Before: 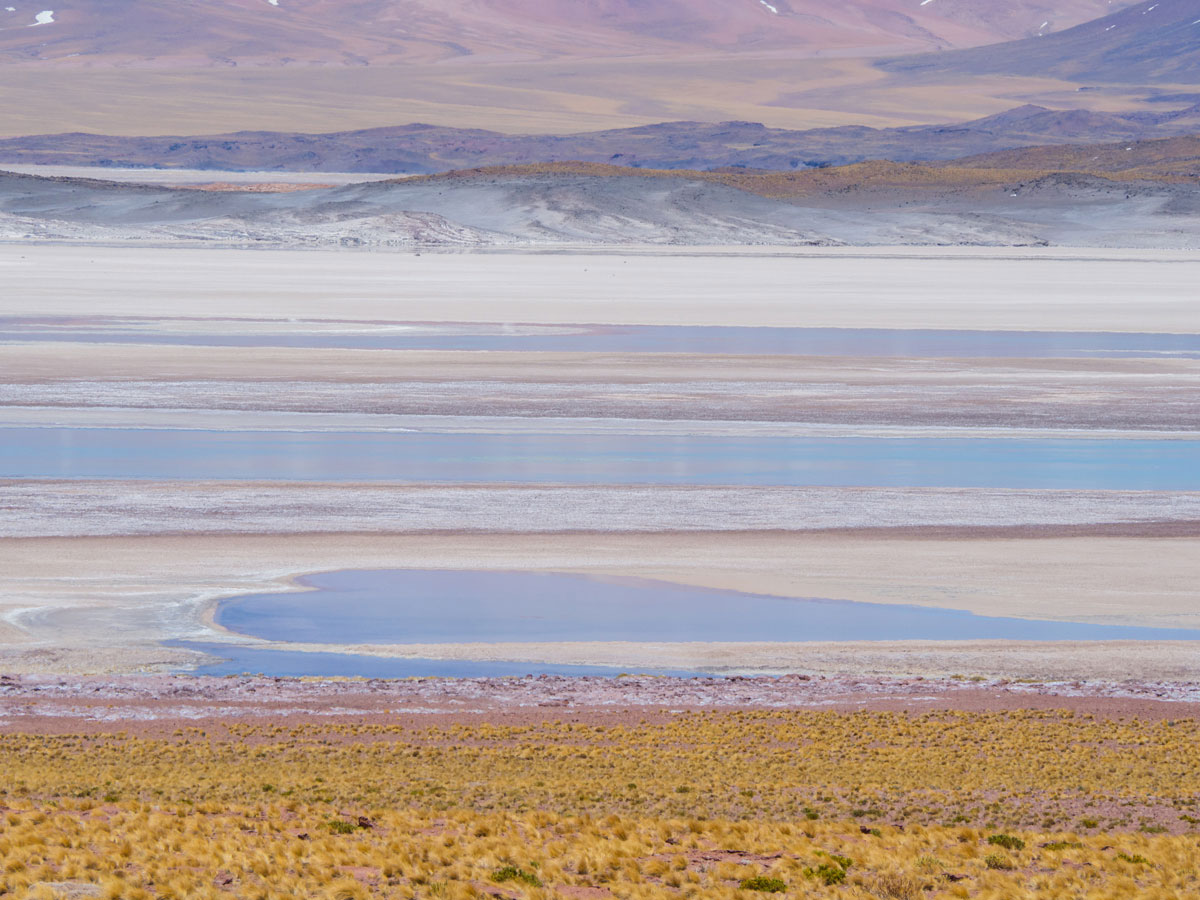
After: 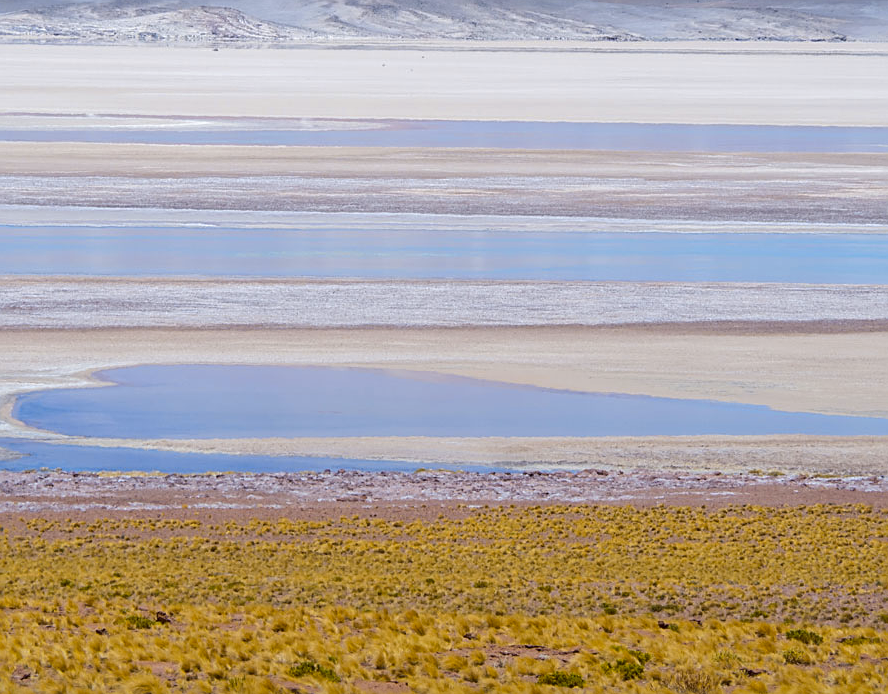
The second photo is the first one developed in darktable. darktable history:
exposure: exposure 0.161 EV, compensate highlight preservation false
sharpen: on, module defaults
graduated density: rotation -180°, offset 27.42
crop: left 16.871%, top 22.857%, right 9.116%
color contrast: green-magenta contrast 0.85, blue-yellow contrast 1.25, unbound 0
